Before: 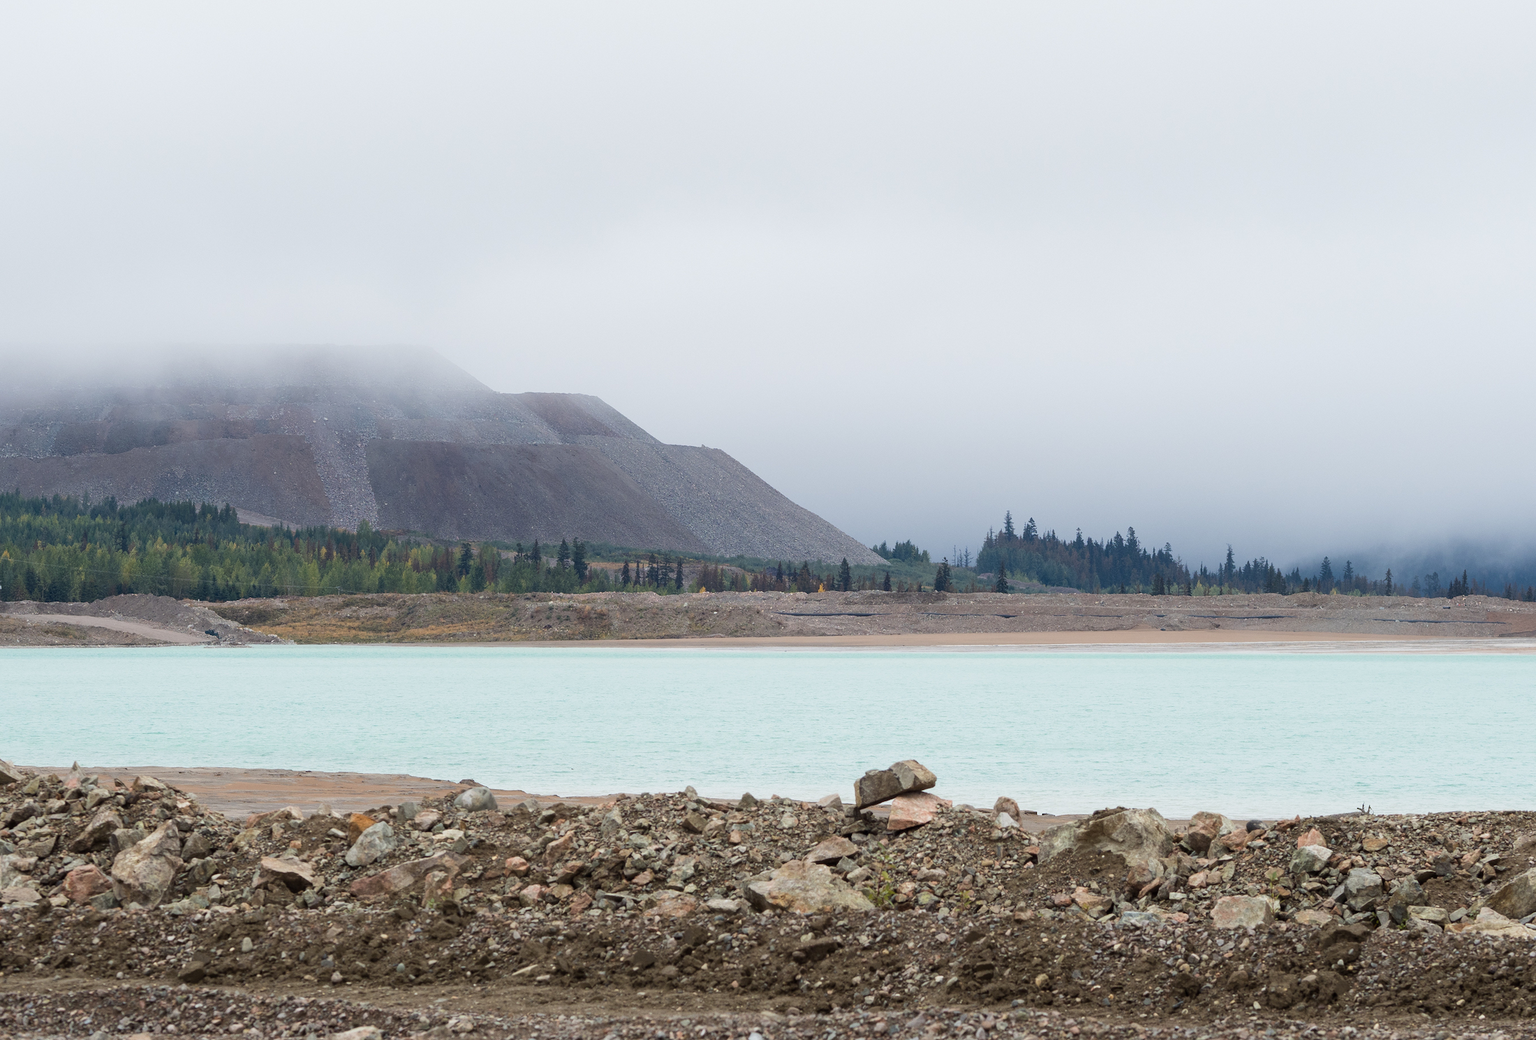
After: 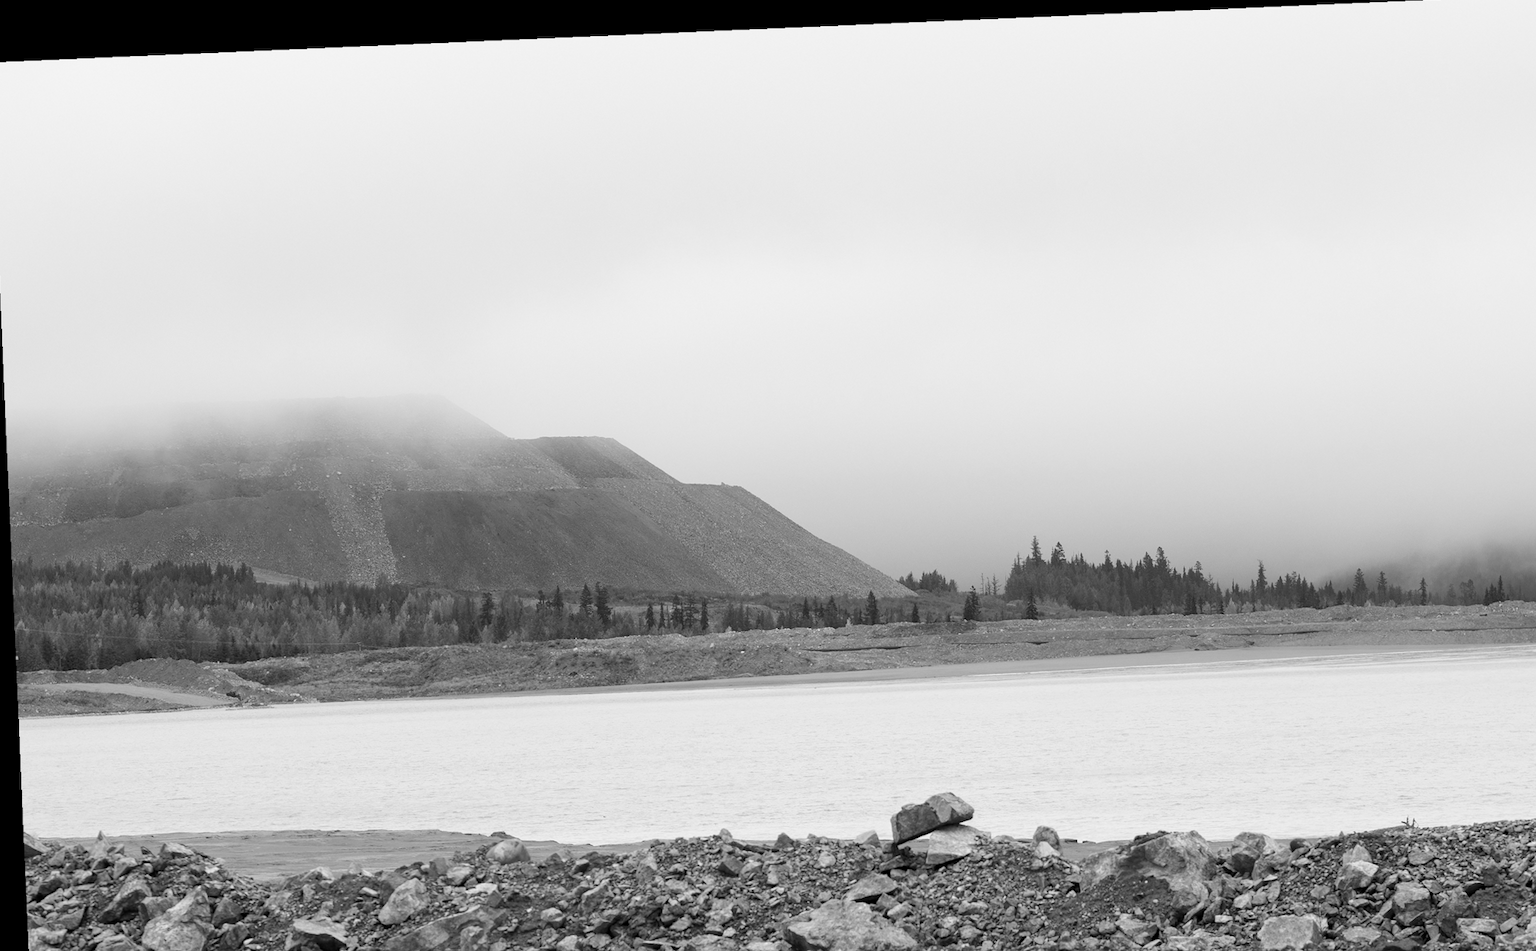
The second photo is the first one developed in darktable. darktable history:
rotate and perspective: rotation -2.29°, automatic cropping off
contrast brightness saturation: saturation -1
crop and rotate: angle 0.2°, left 0.275%, right 3.127%, bottom 14.18%
levels: levels [0.016, 0.492, 0.969]
